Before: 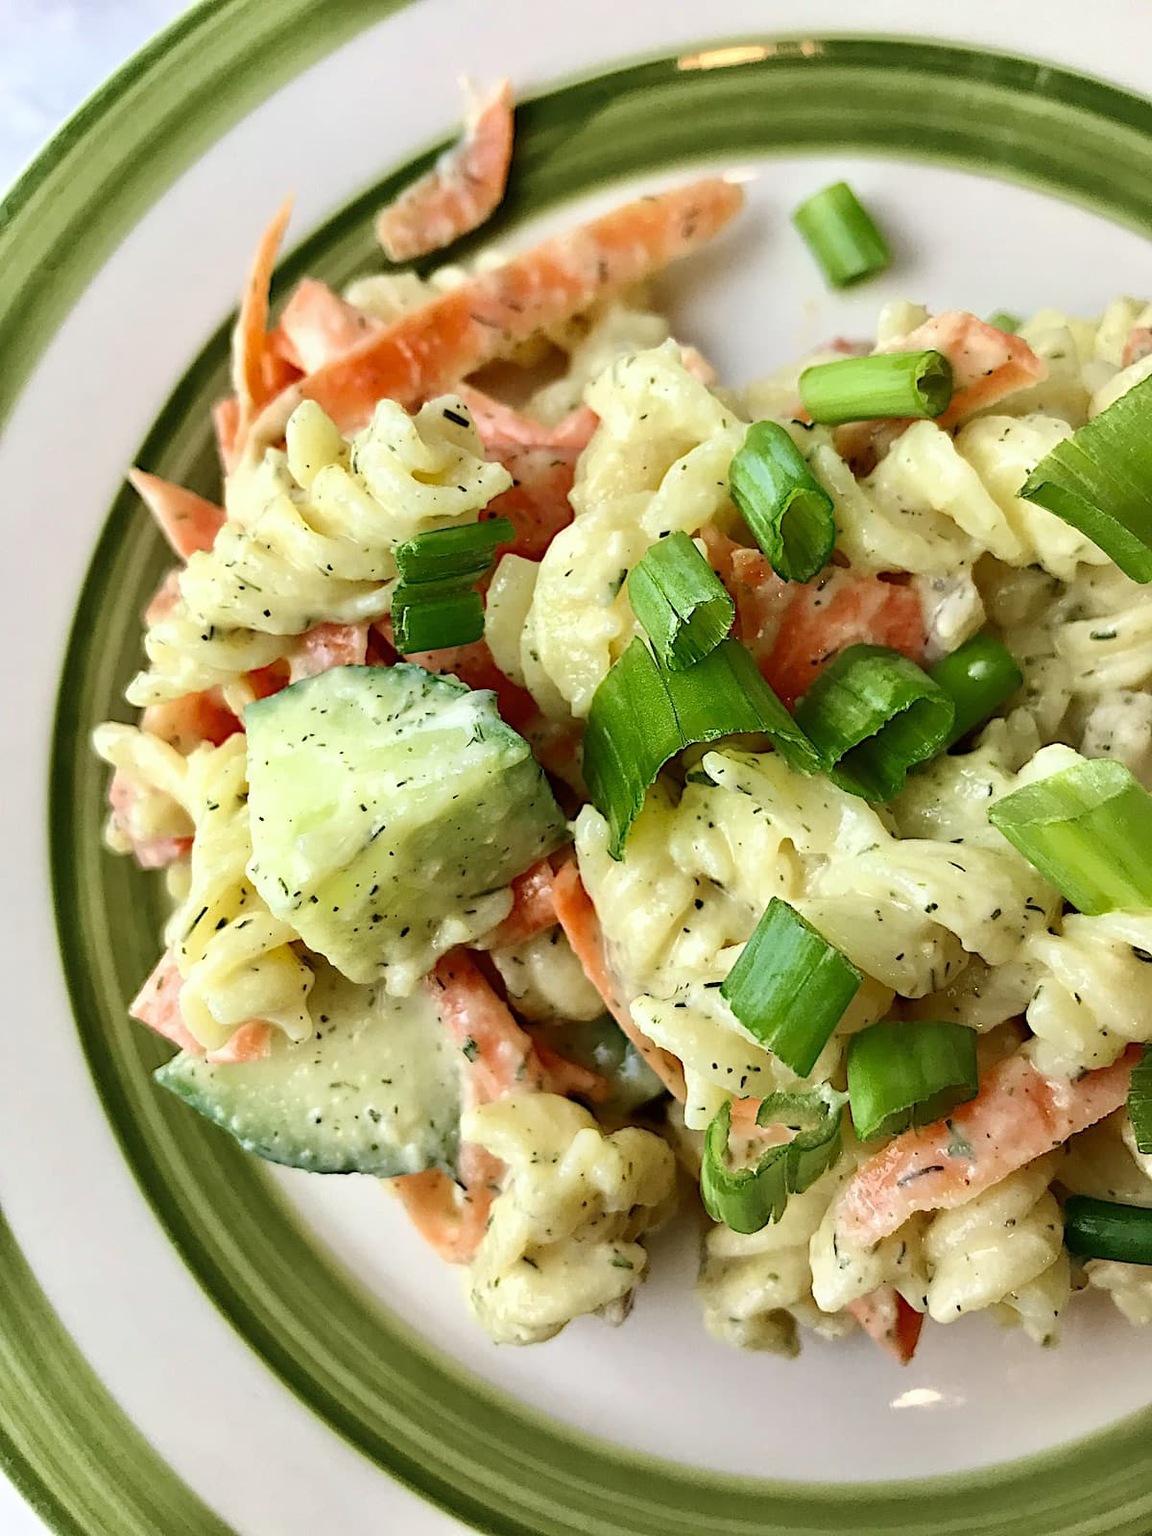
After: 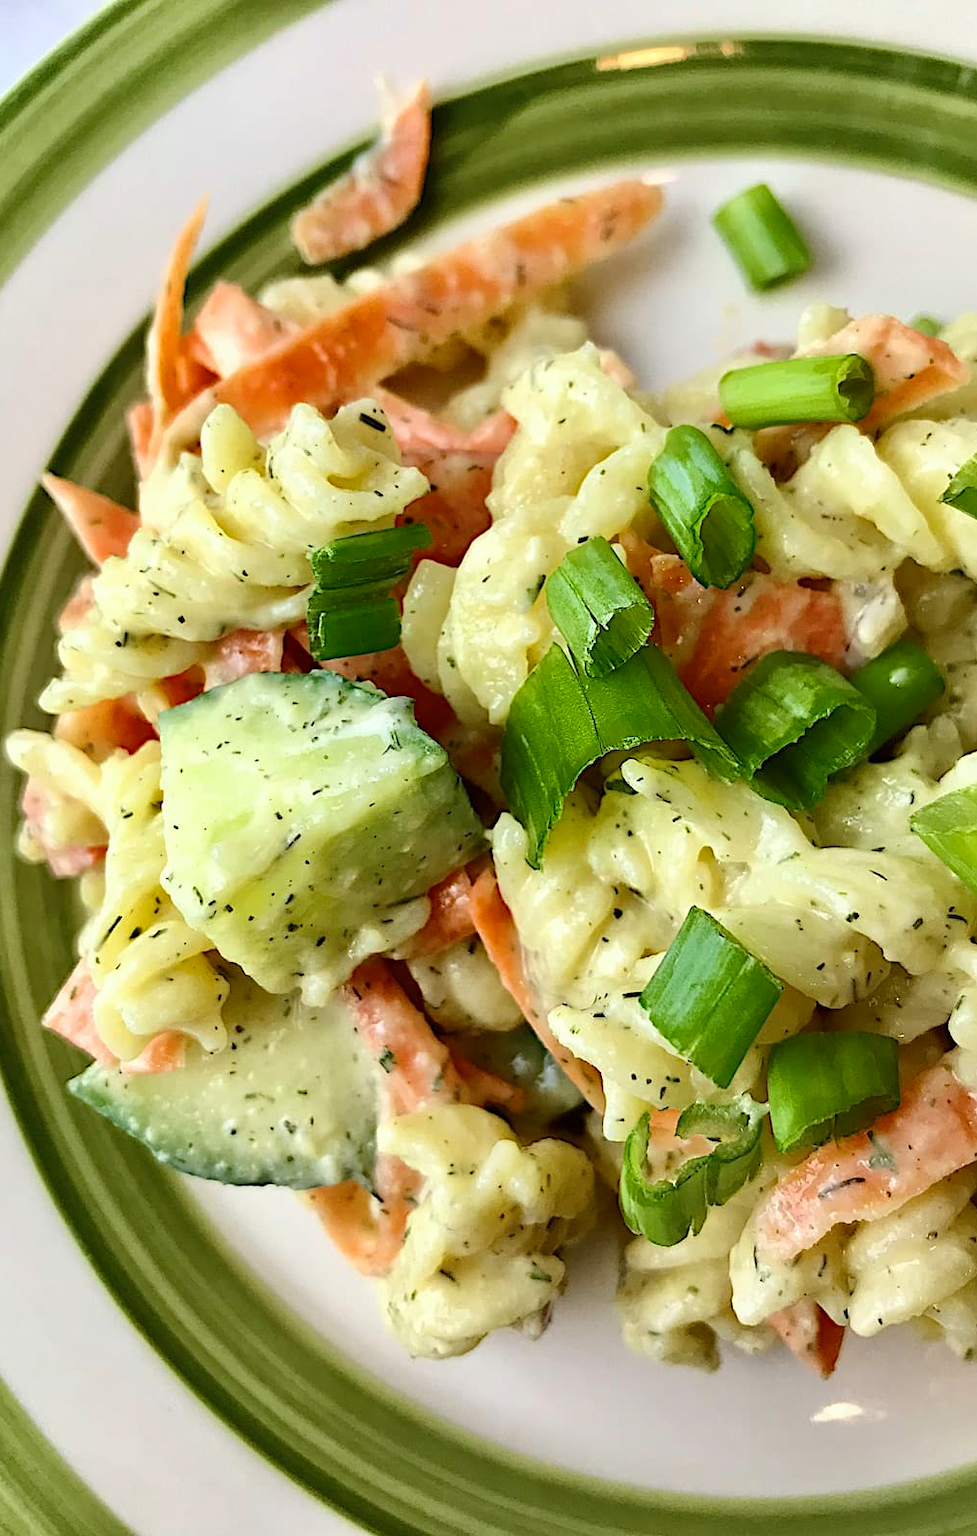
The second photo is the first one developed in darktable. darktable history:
crop: left 7.598%, right 7.873%
color balance rgb: perceptual saturation grading › global saturation 10%, global vibrance 10%
